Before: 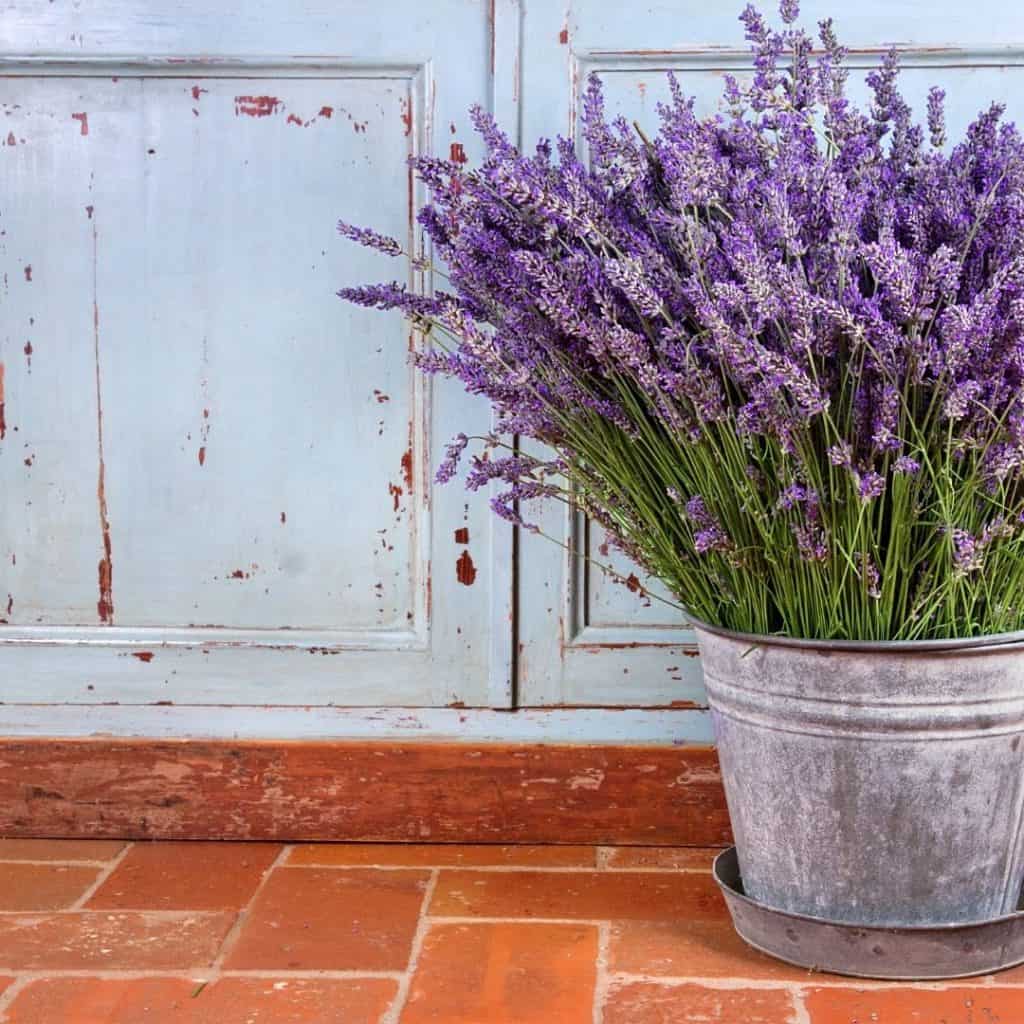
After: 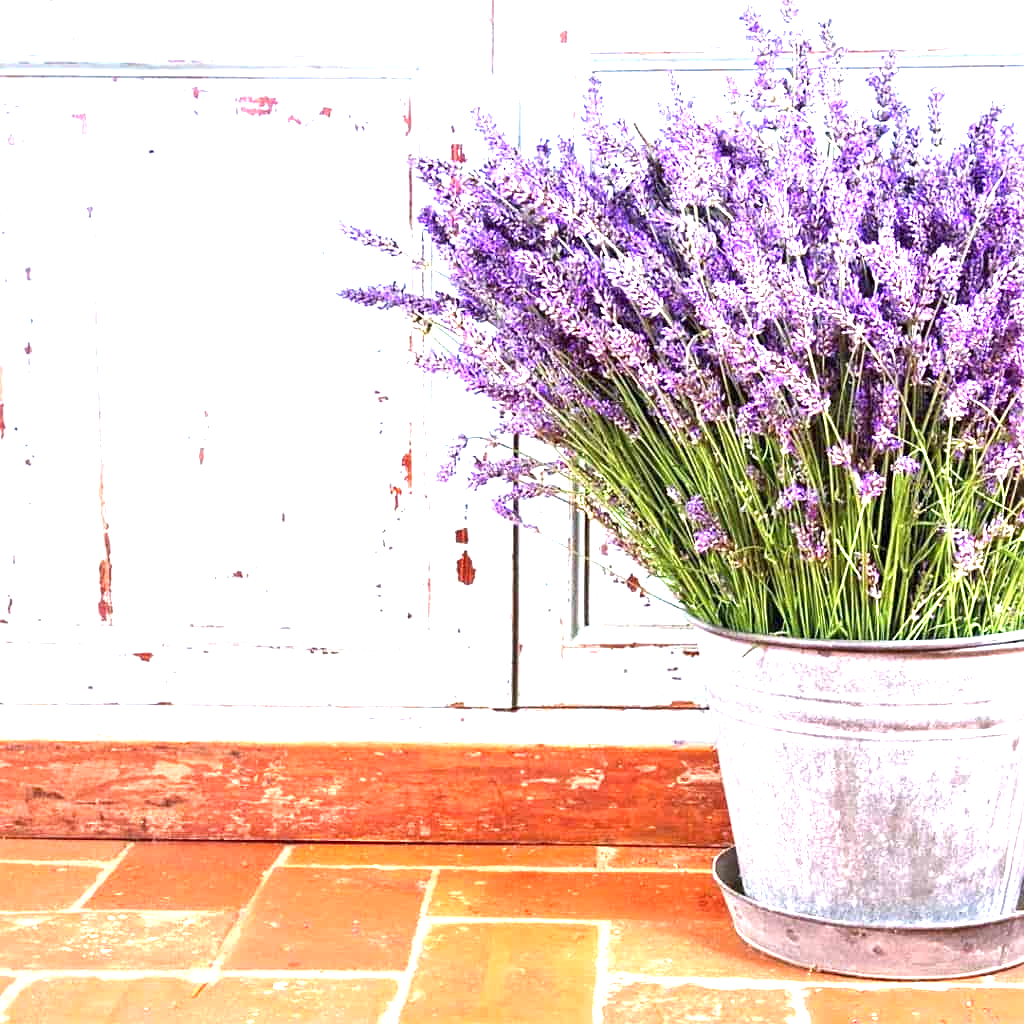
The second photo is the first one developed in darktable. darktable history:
sharpen: amount 0.213
exposure: black level correction 0, exposure 1.914 EV, compensate exposure bias true, compensate highlight preservation false
